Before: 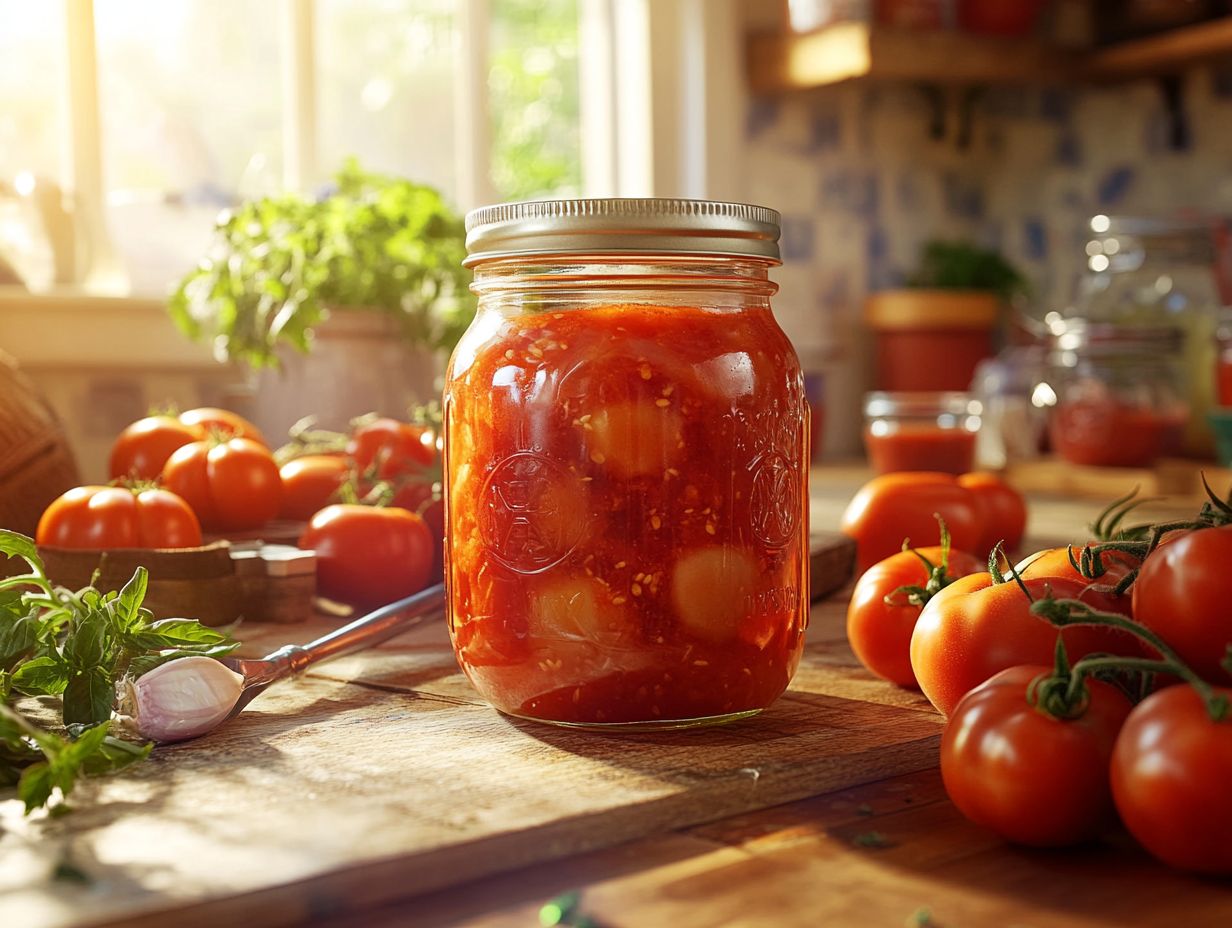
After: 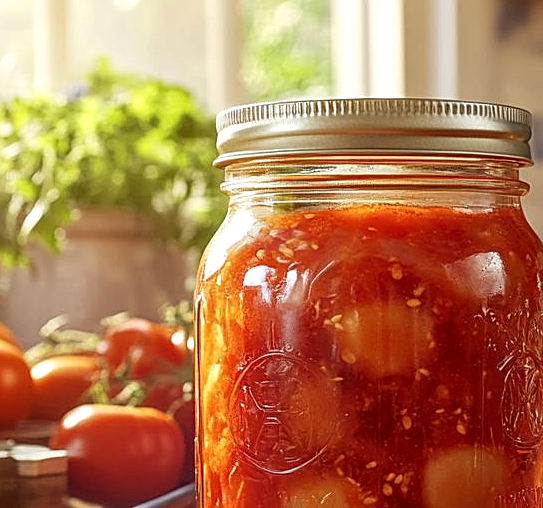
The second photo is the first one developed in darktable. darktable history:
sharpen: on, module defaults
crop: left 20.248%, top 10.86%, right 35.675%, bottom 34.321%
local contrast: highlights 55%, shadows 52%, detail 130%, midtone range 0.452
